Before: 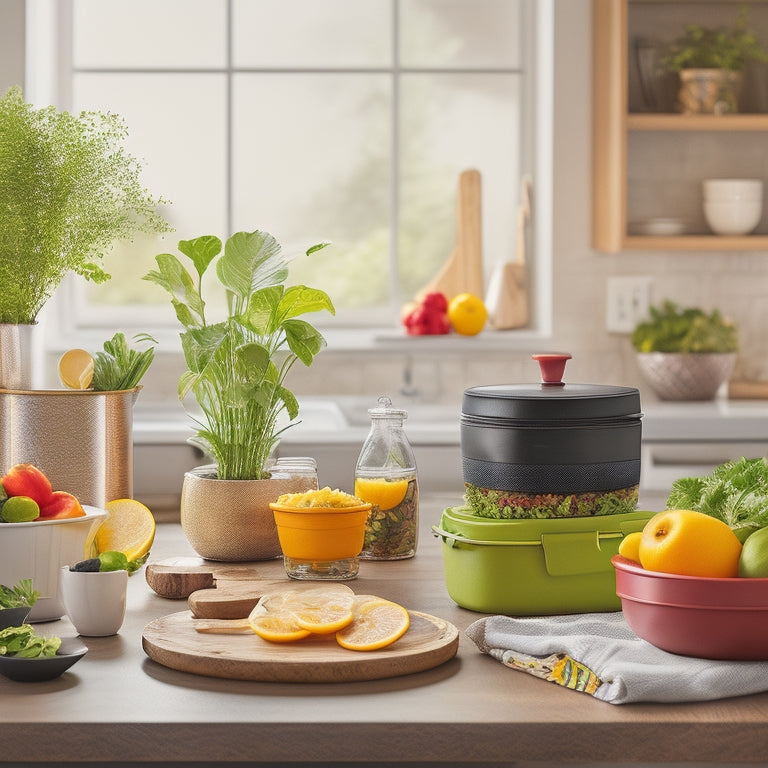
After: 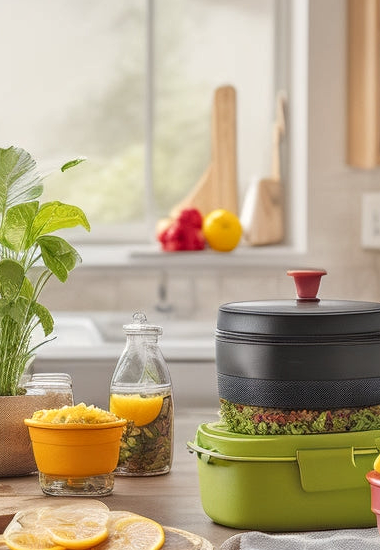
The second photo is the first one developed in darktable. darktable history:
crop: left 32.005%, top 10.968%, right 18.472%, bottom 17.398%
local contrast: on, module defaults
